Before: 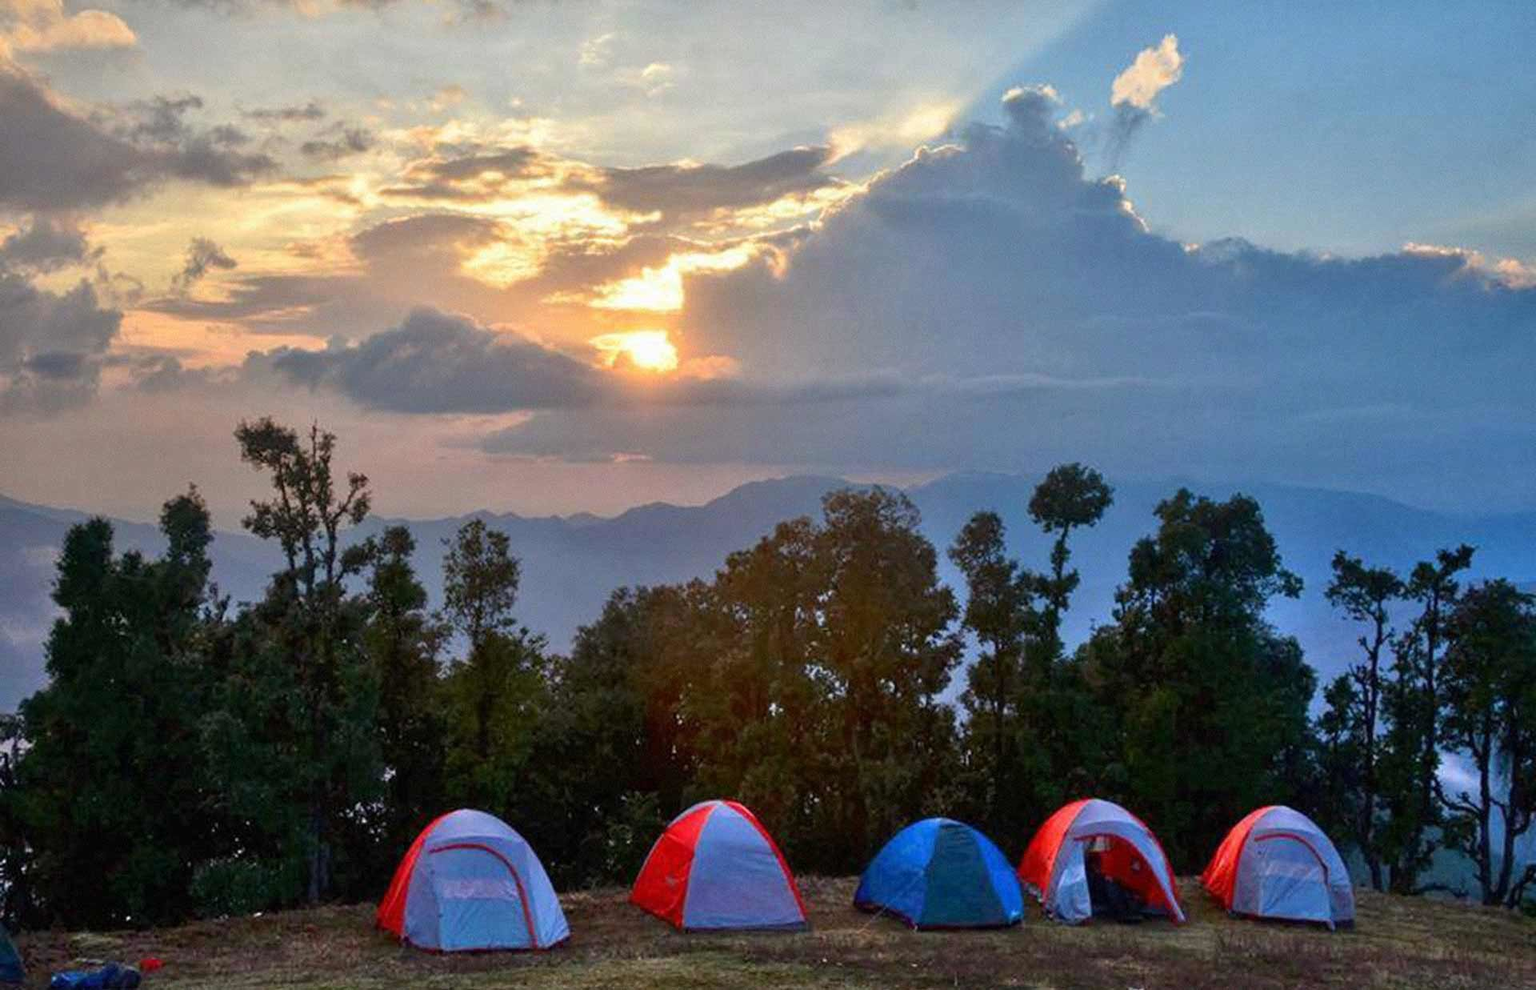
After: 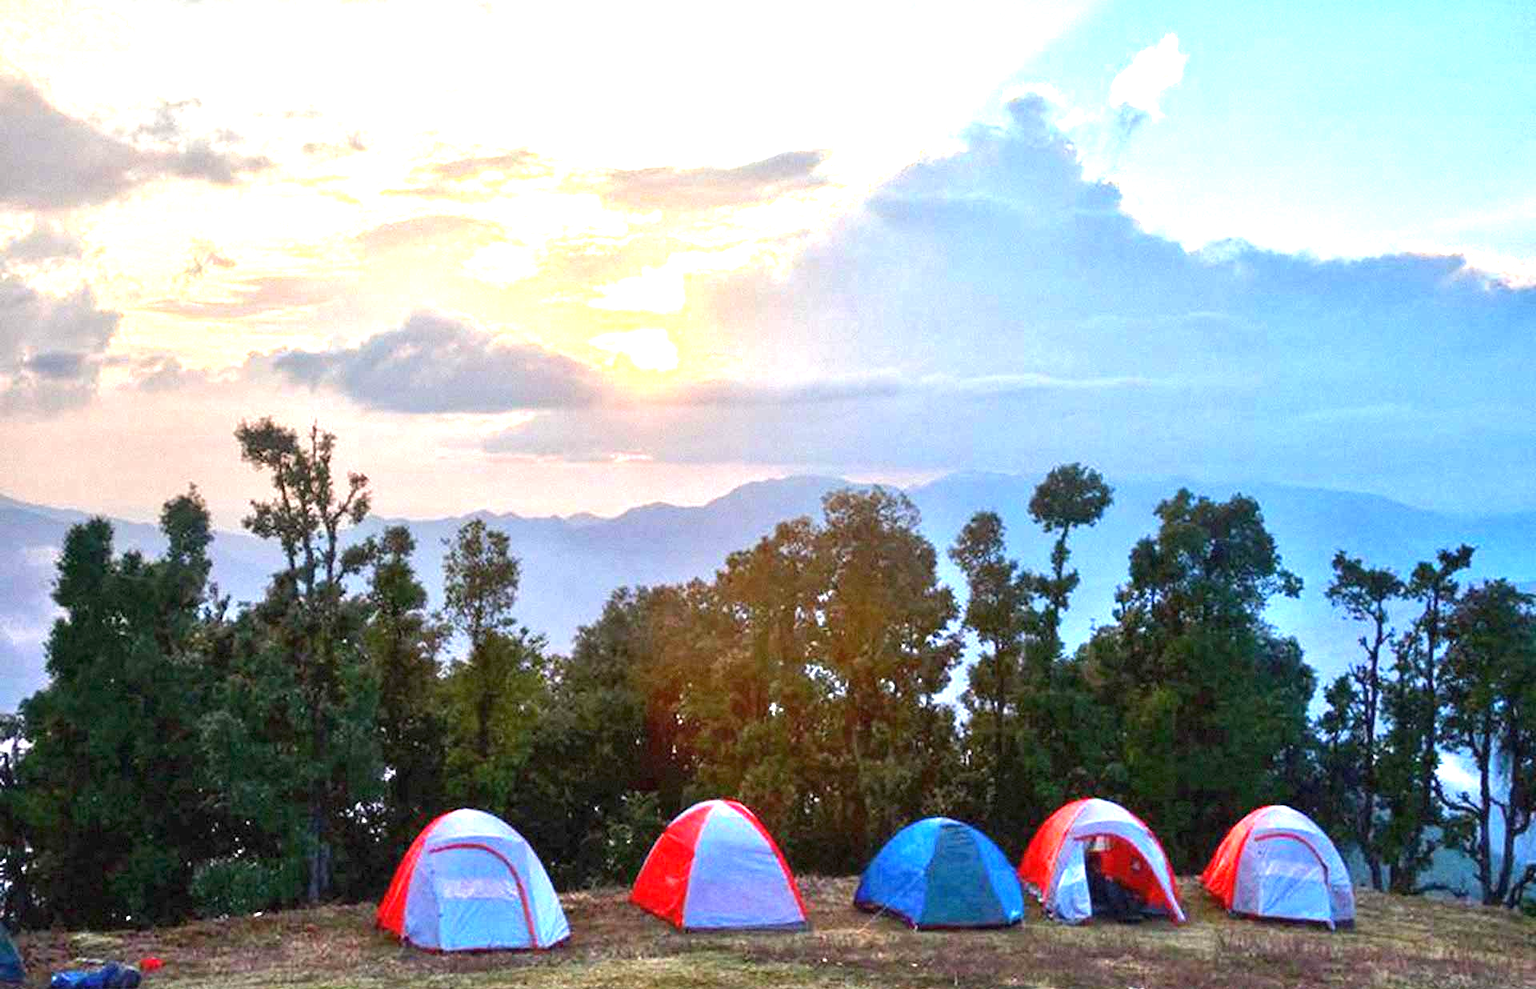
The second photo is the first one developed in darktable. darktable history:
contrast equalizer: y [[0.5 ×6], [0.5 ×6], [0.5, 0.5, 0.501, 0.545, 0.707, 0.863], [0 ×6], [0 ×6]], mix -0.192
exposure: black level correction 0, exposure 1.744 EV, compensate highlight preservation false
